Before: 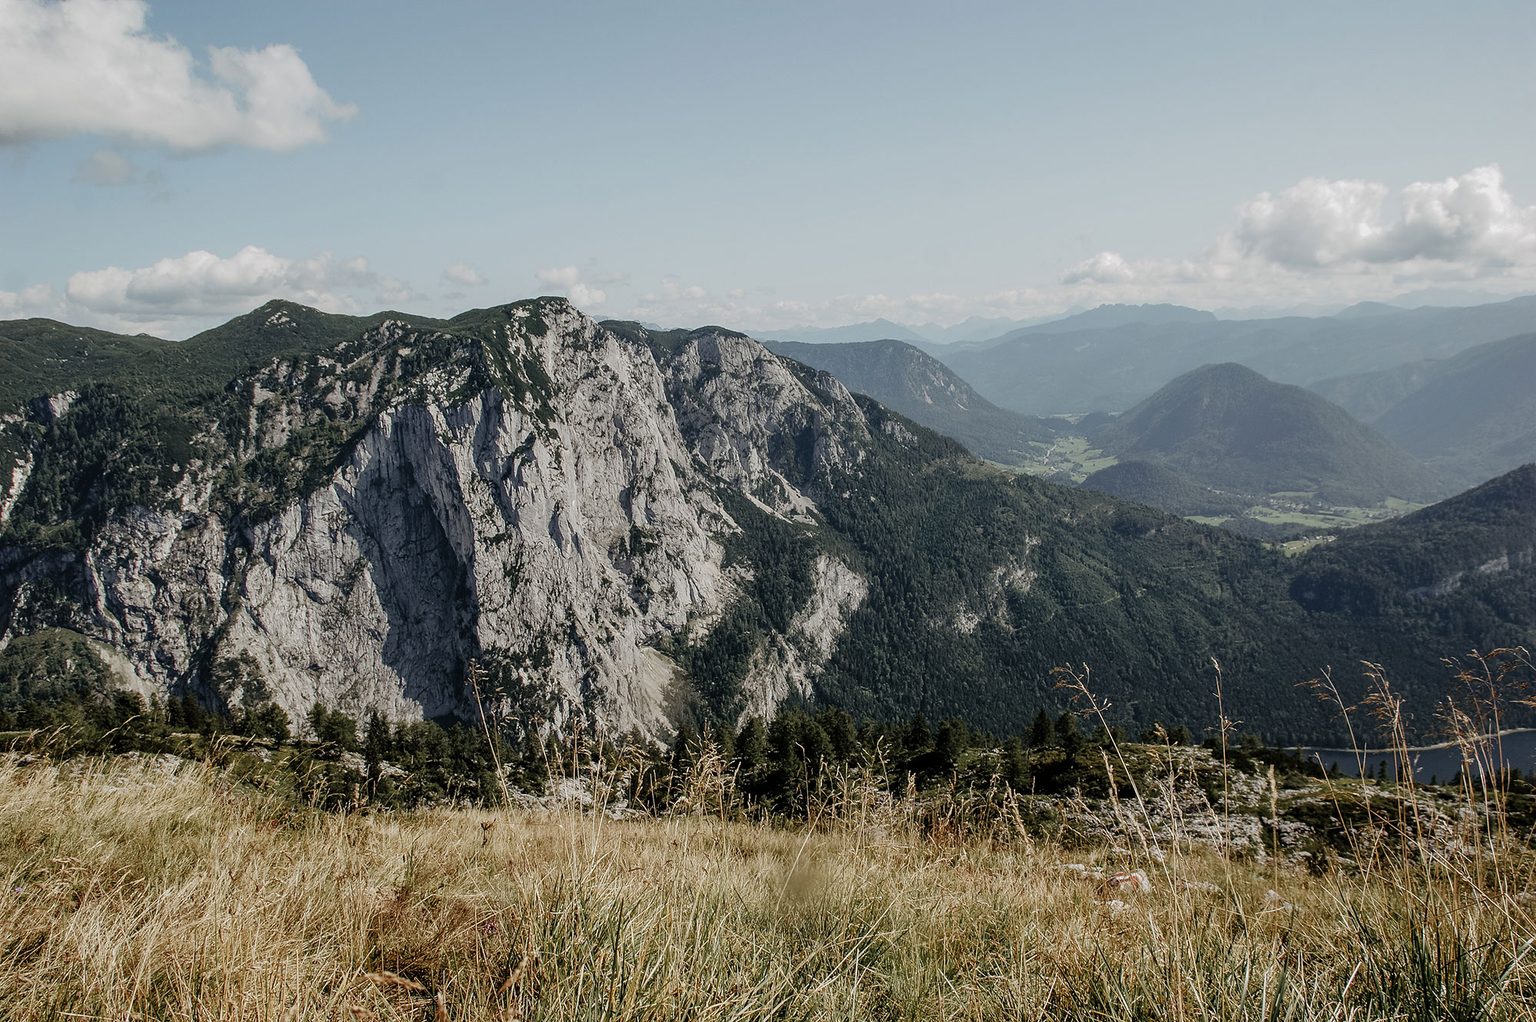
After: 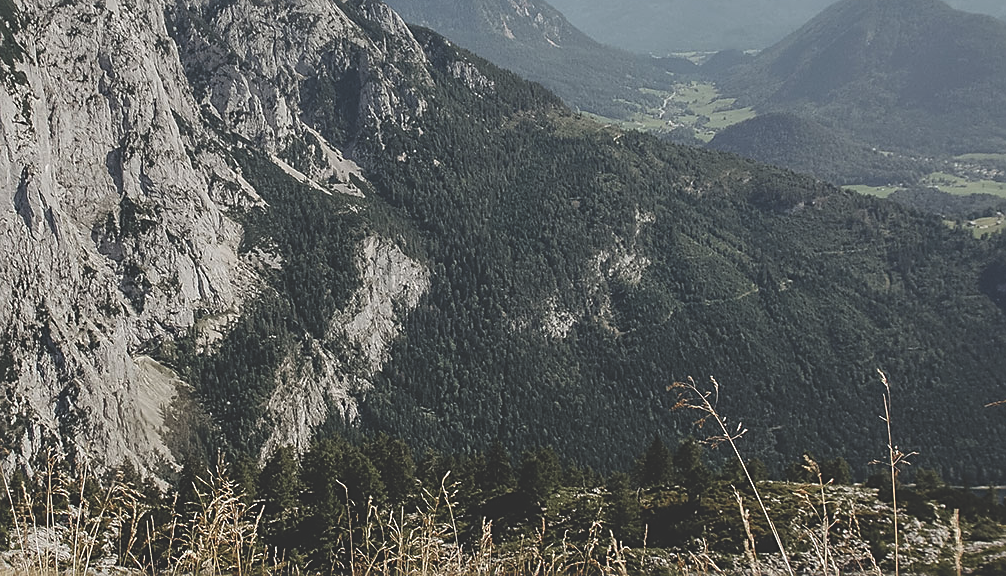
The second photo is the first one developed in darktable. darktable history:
exposure: black level correction -0.028, compensate highlight preservation false
sharpen: on, module defaults
crop: left 35.03%, top 36.625%, right 14.663%, bottom 20.057%
